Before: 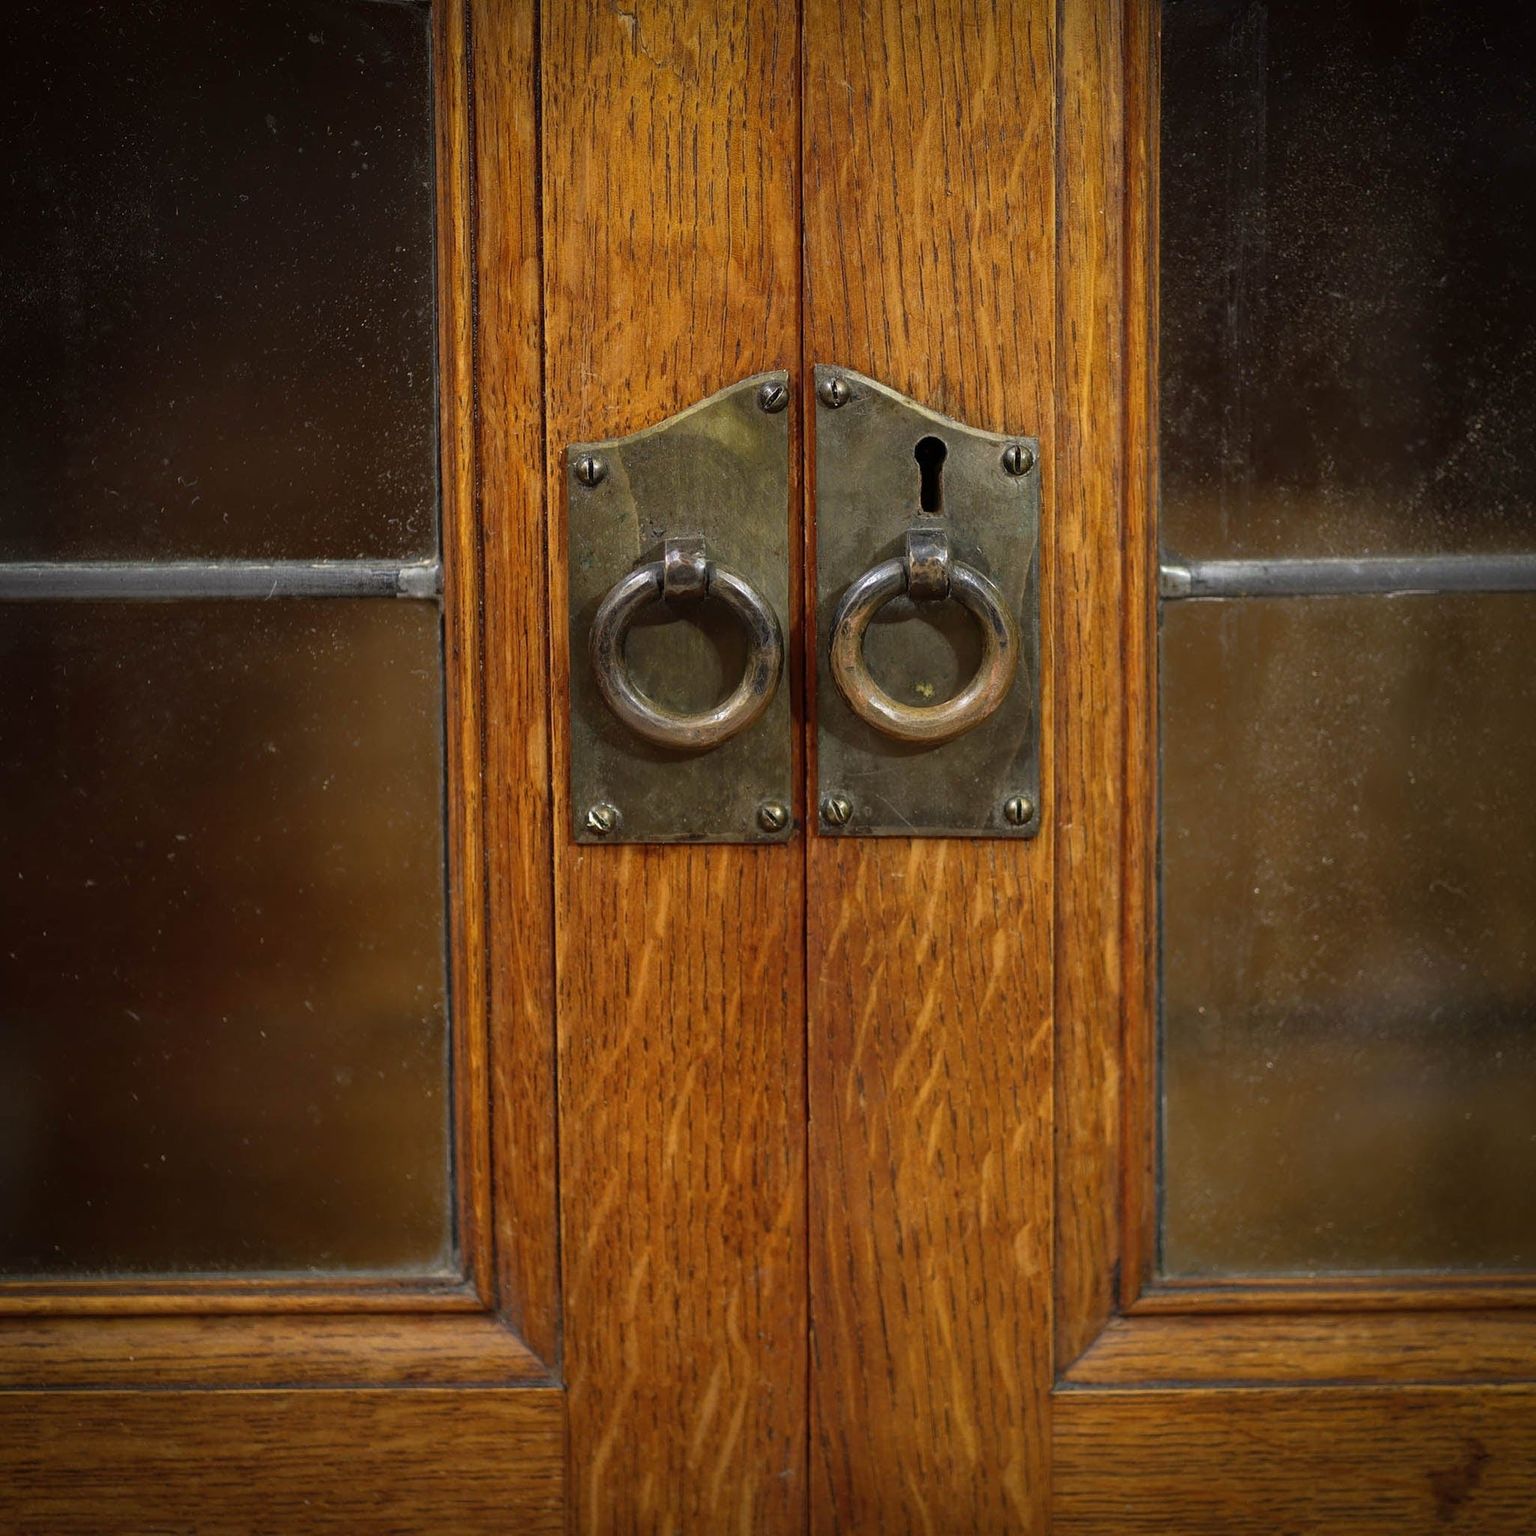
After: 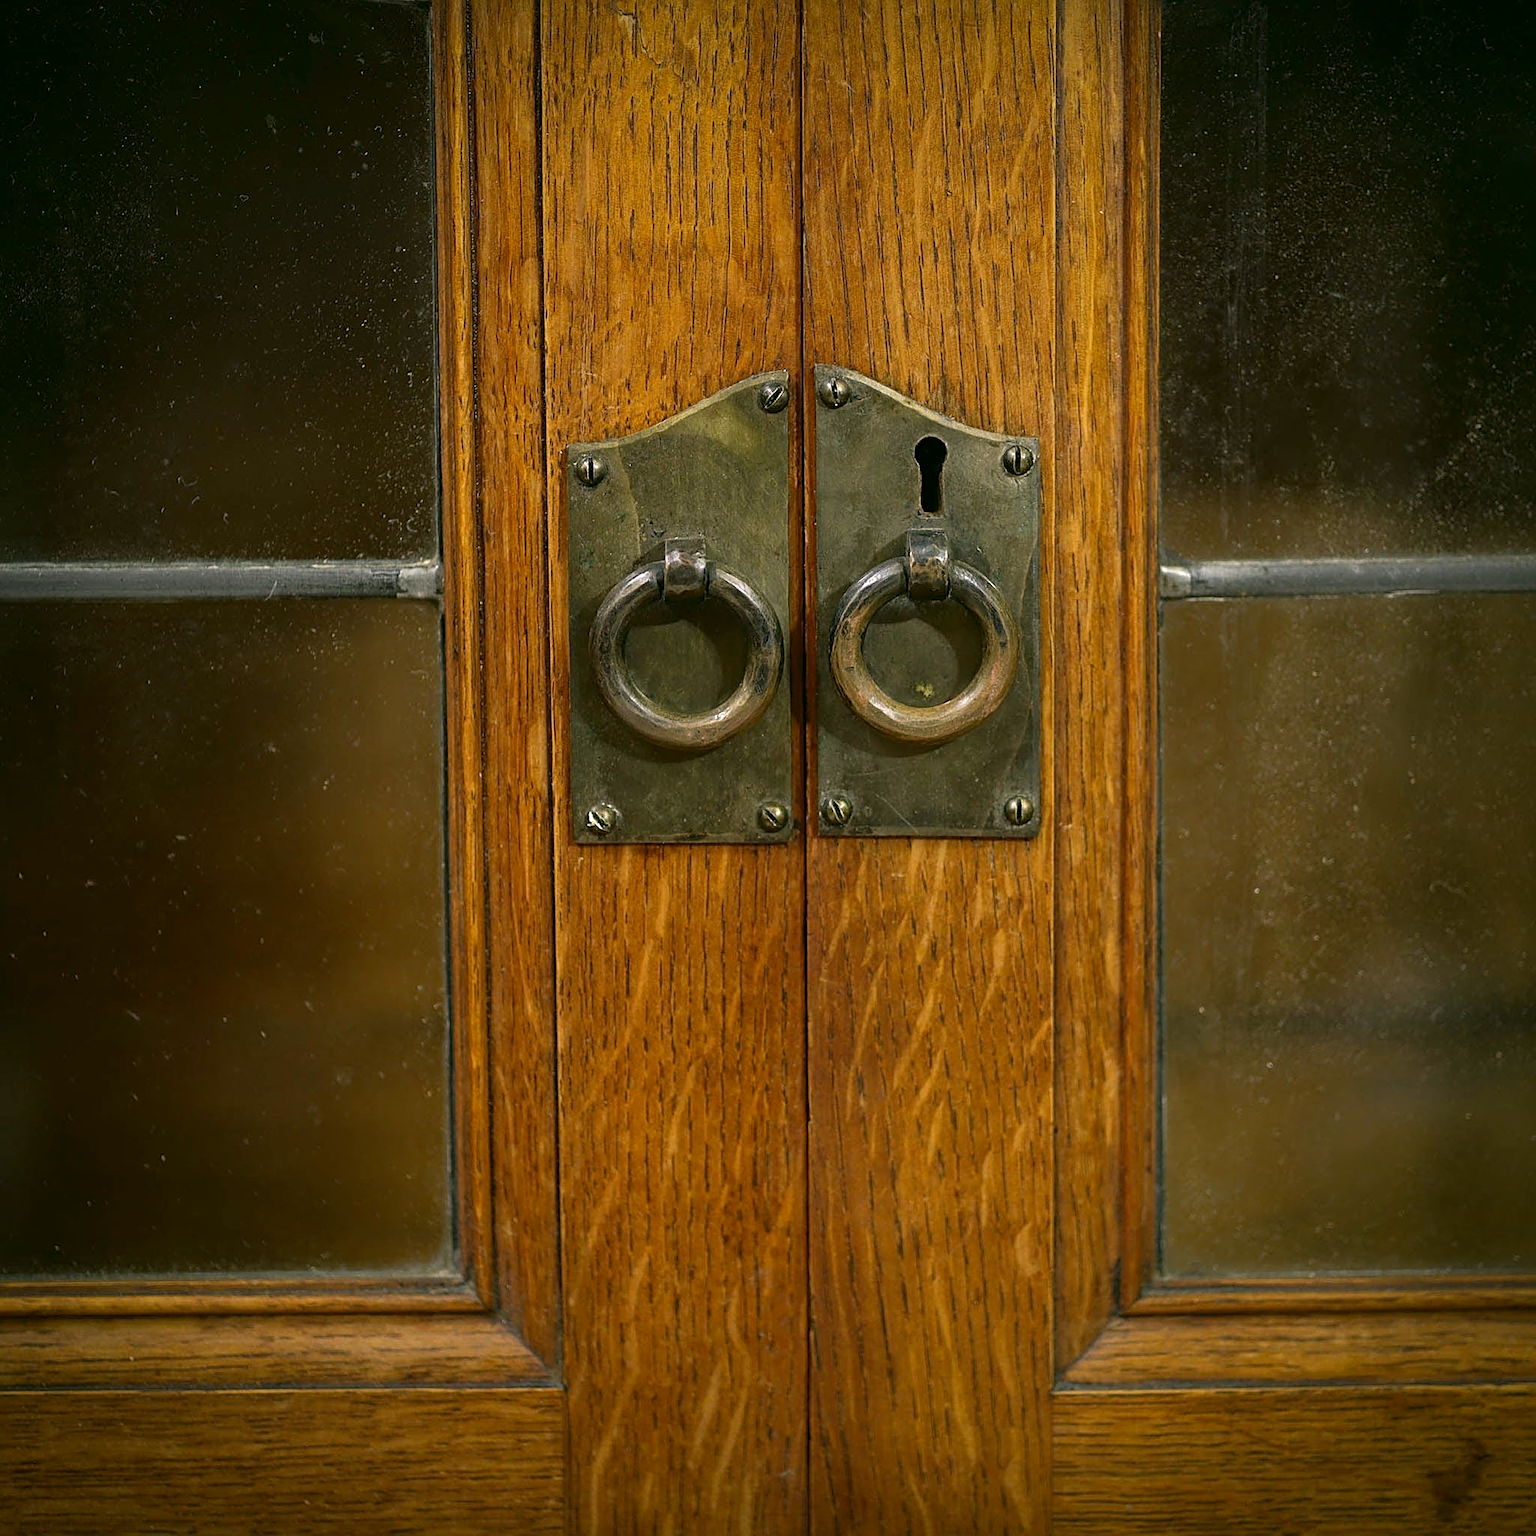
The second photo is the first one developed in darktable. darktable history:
color correction: highlights a* 4.02, highlights b* 4.98, shadows a* -7.55, shadows b* 4.98
sharpen: on, module defaults
